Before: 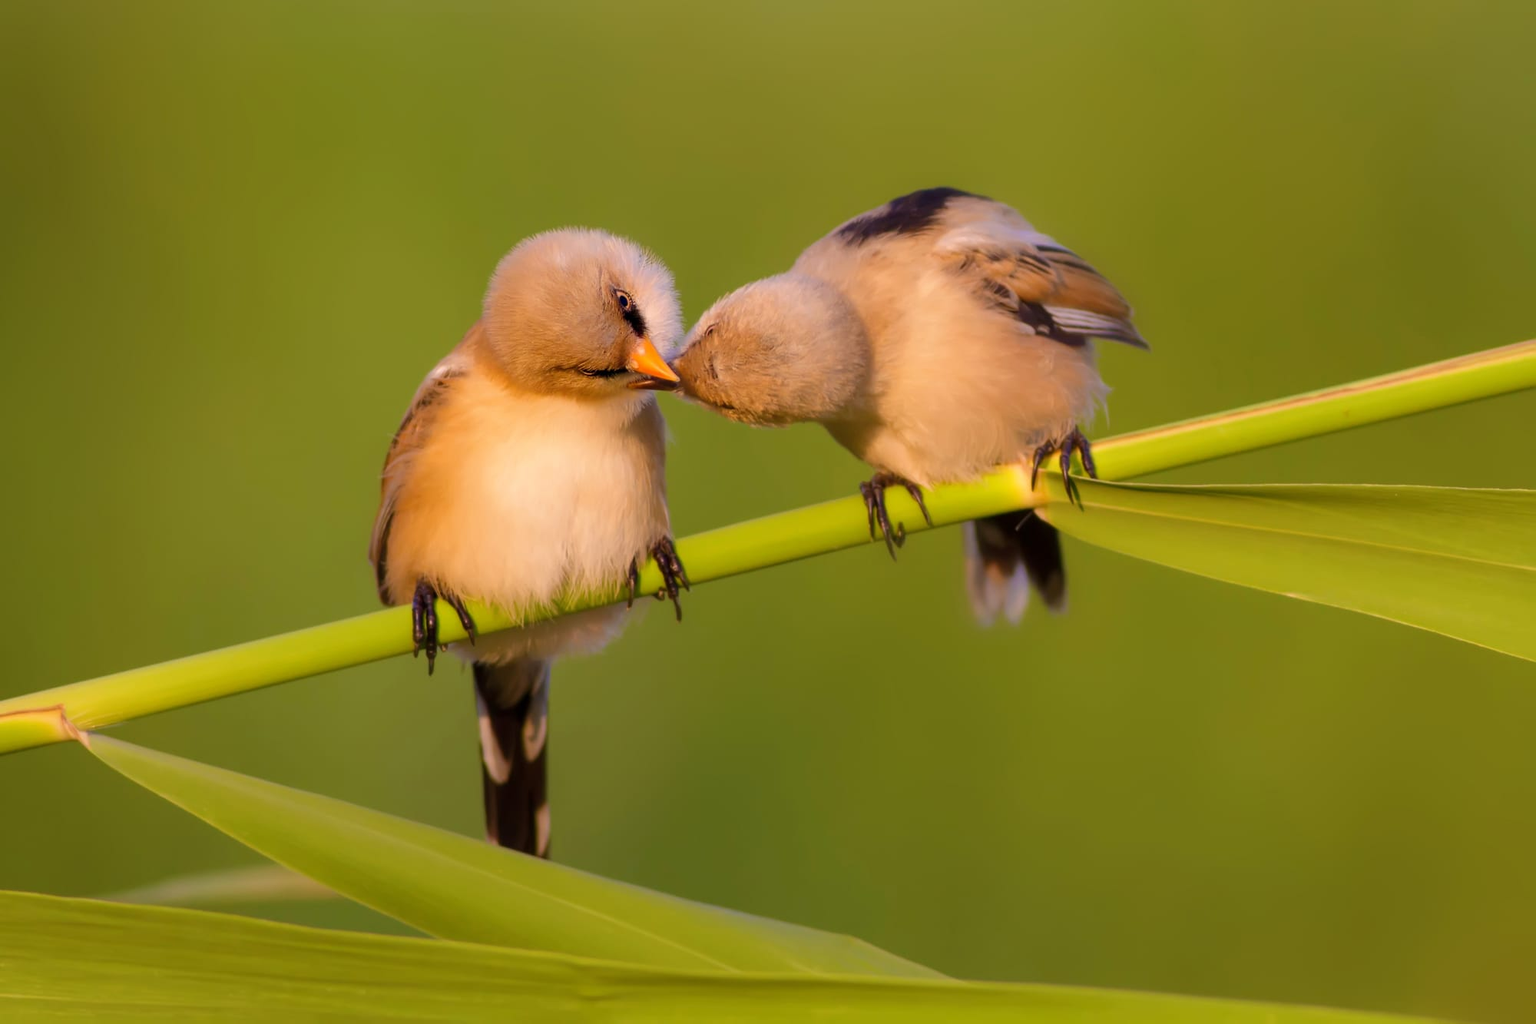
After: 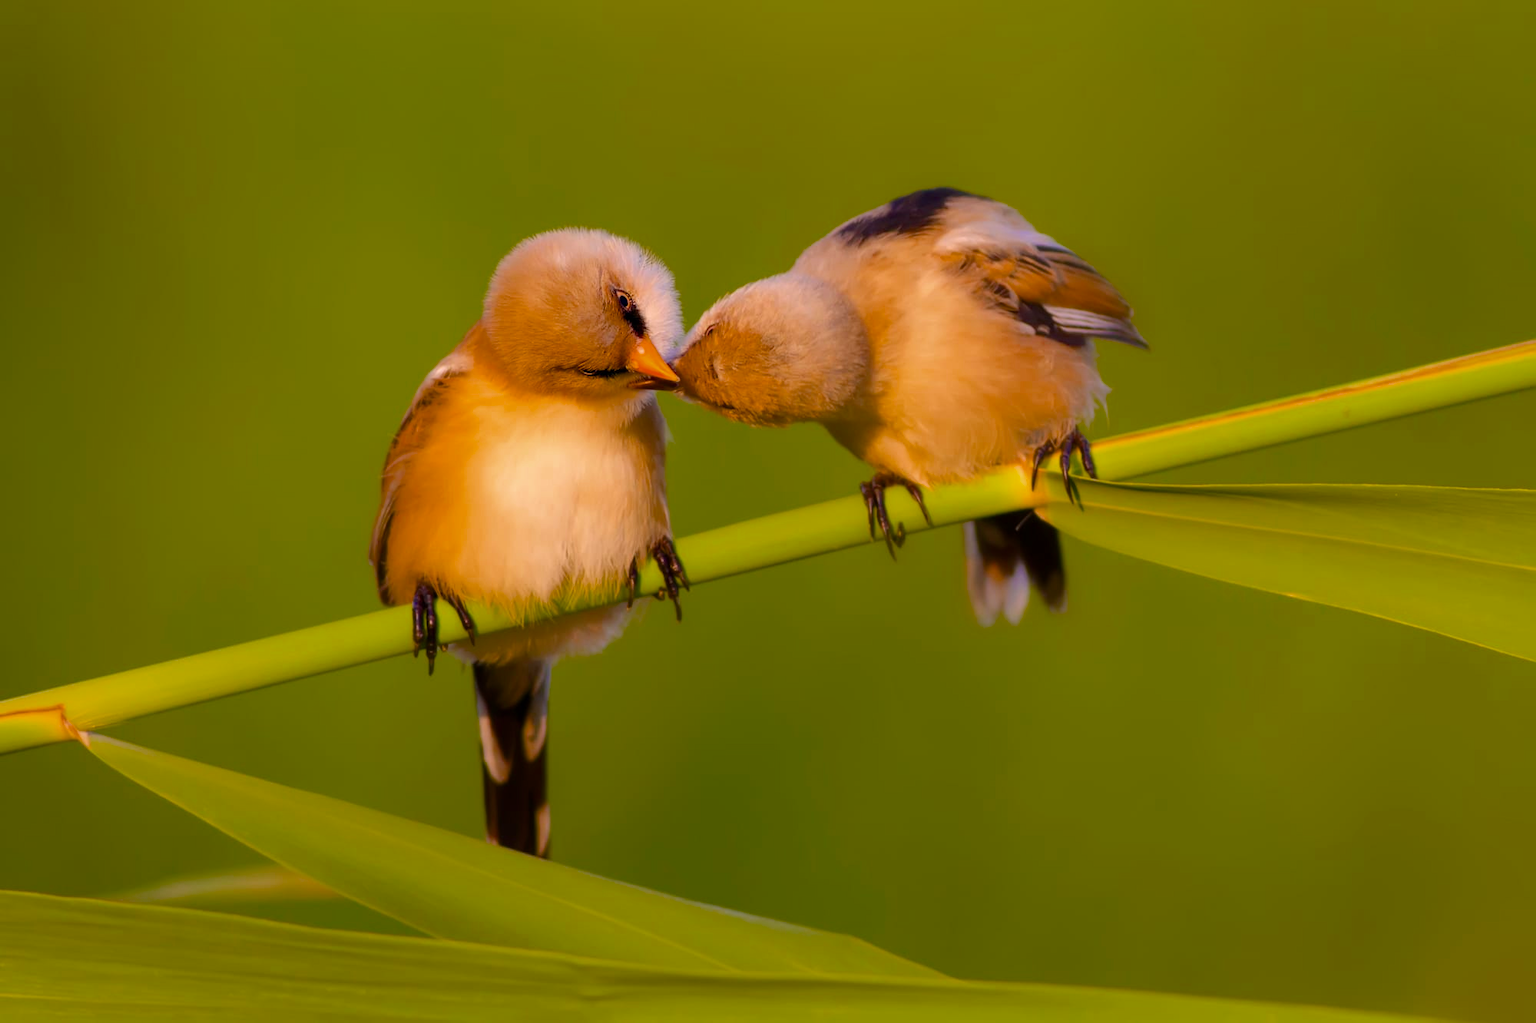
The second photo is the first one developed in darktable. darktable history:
color balance rgb: shadows lift › luminance -9.462%, perceptual saturation grading › global saturation 19.901%, global vibrance 6.747%, saturation formula JzAzBz (2021)
